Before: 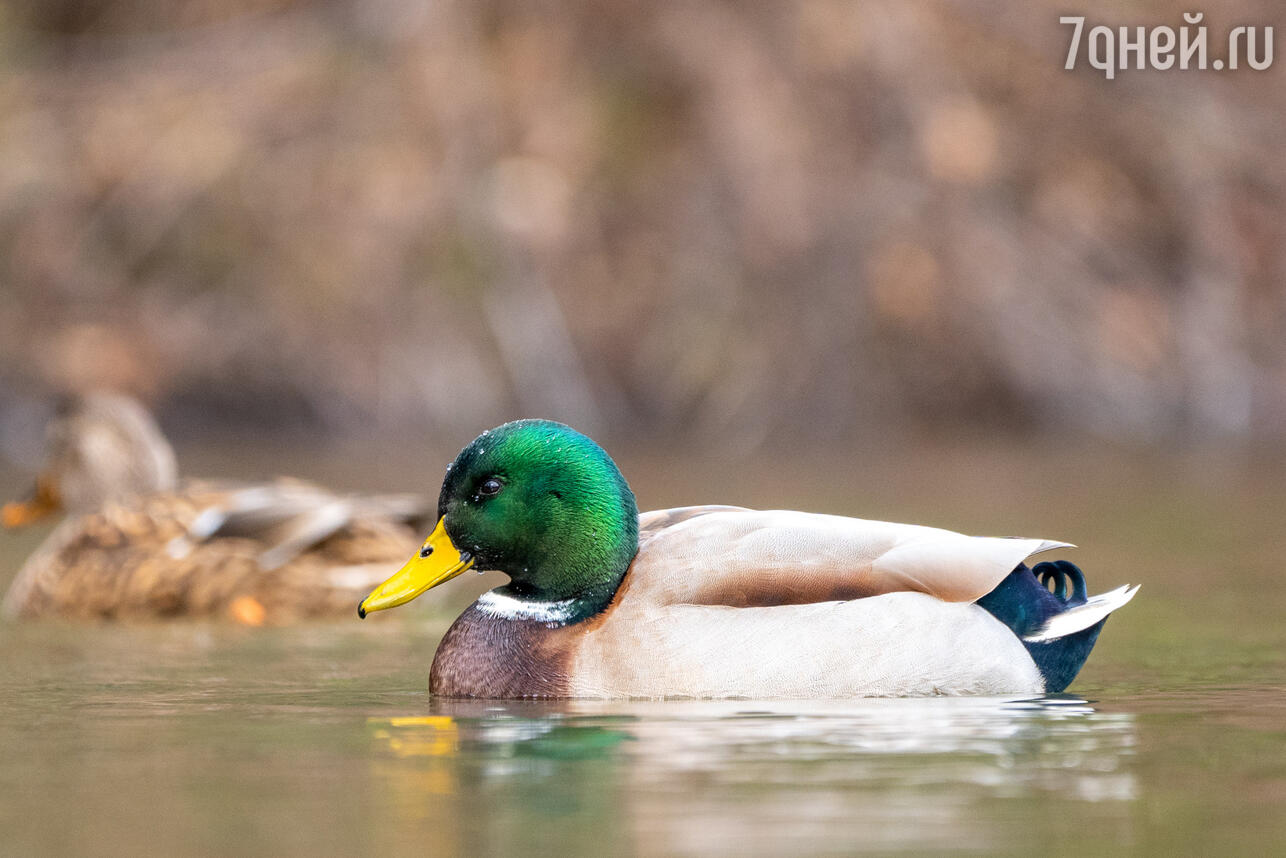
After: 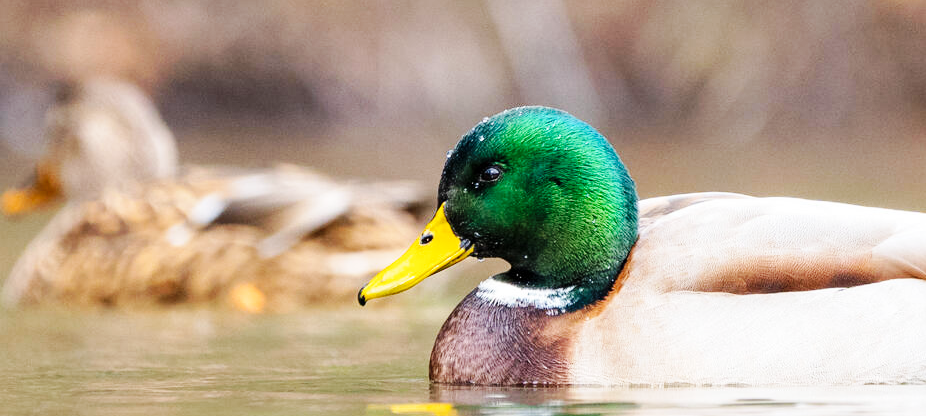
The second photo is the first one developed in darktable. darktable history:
base curve: curves: ch0 [(0, 0) (0.032, 0.025) (0.121, 0.166) (0.206, 0.329) (0.605, 0.79) (1, 1)], preserve colors none
crop: top 36.498%, right 27.964%, bottom 14.995%
